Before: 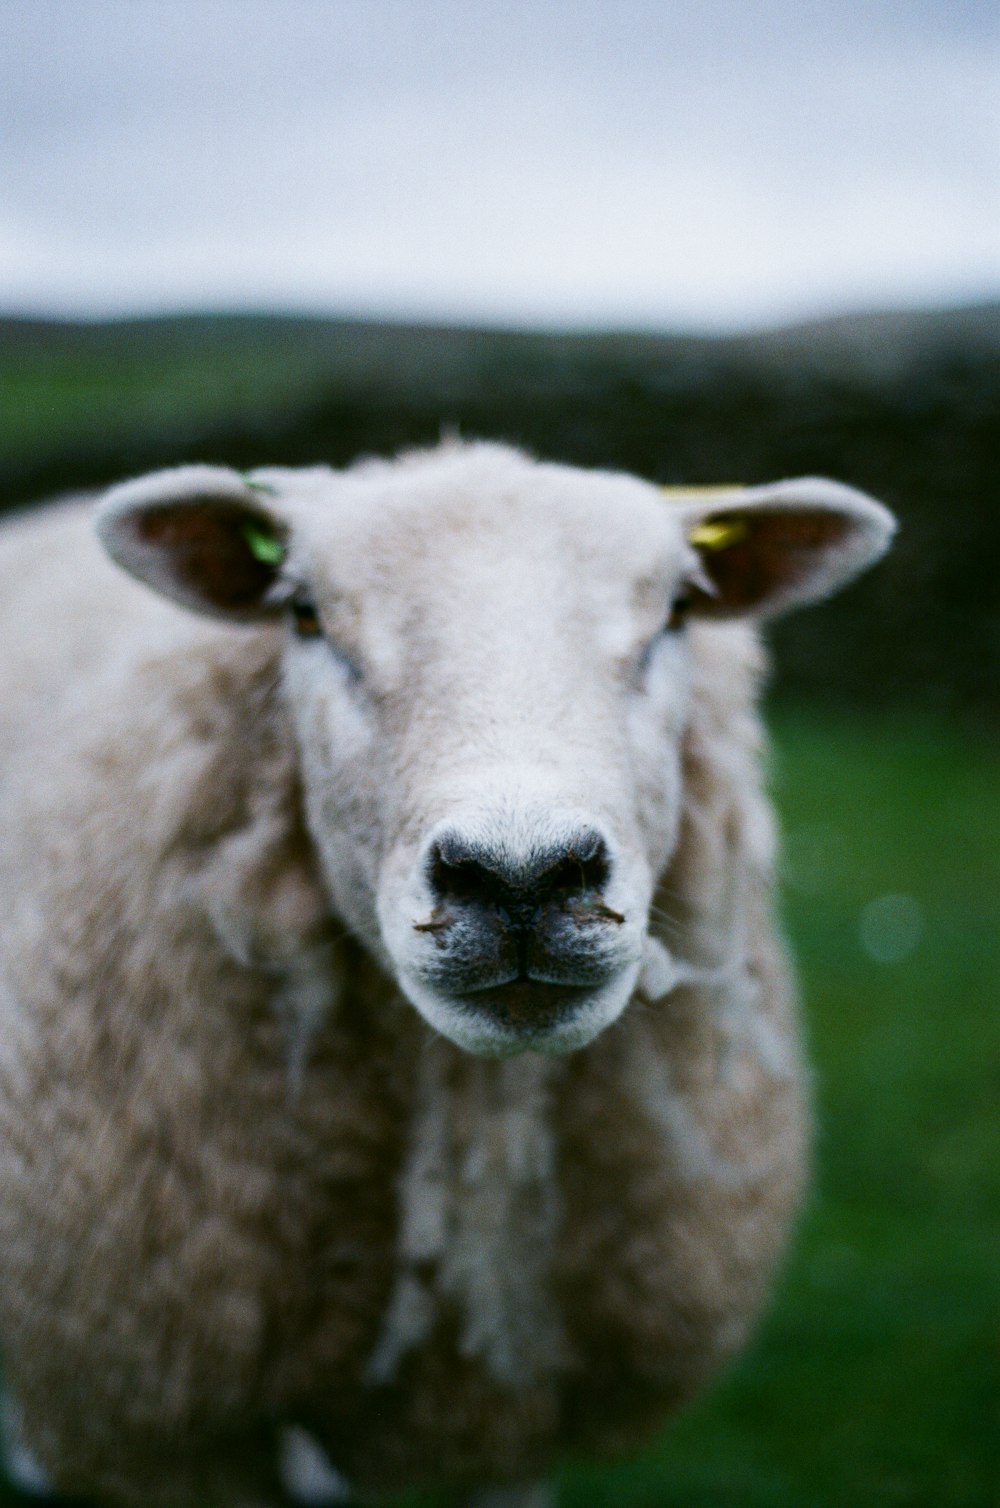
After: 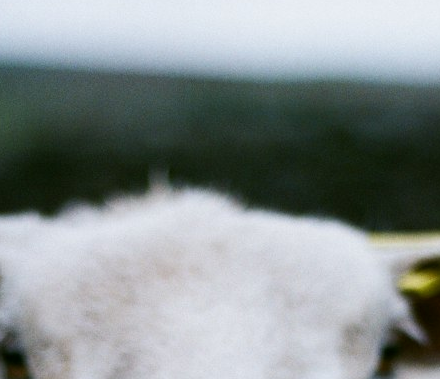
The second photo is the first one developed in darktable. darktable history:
crop: left 29.104%, top 16.83%, right 26.822%, bottom 57.996%
